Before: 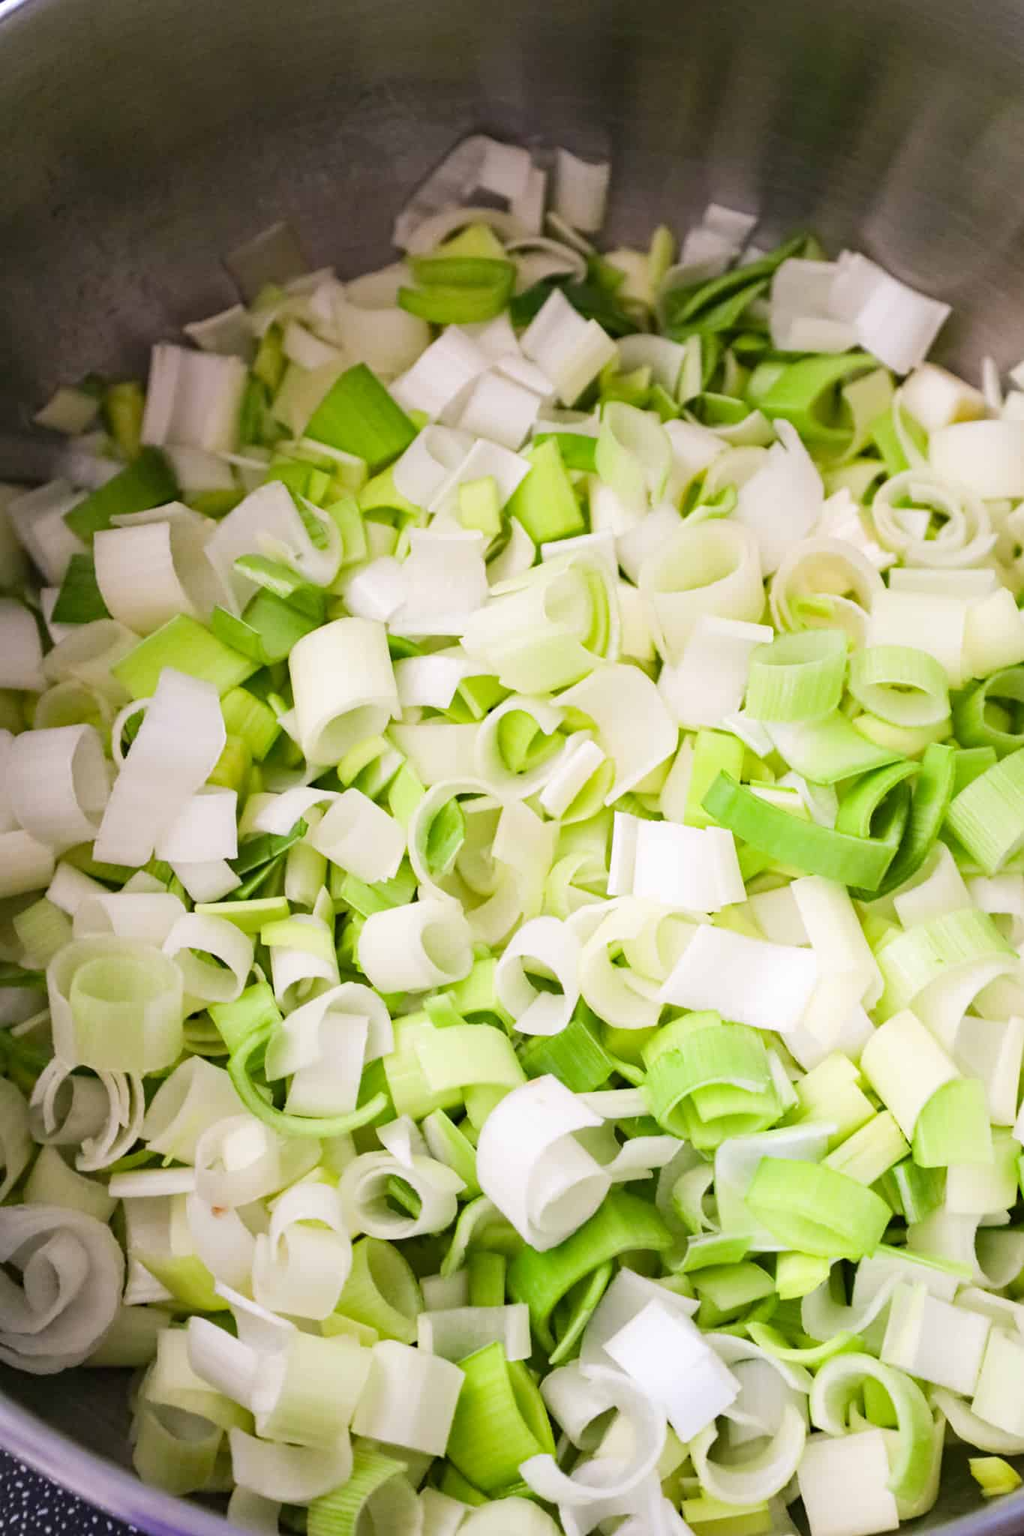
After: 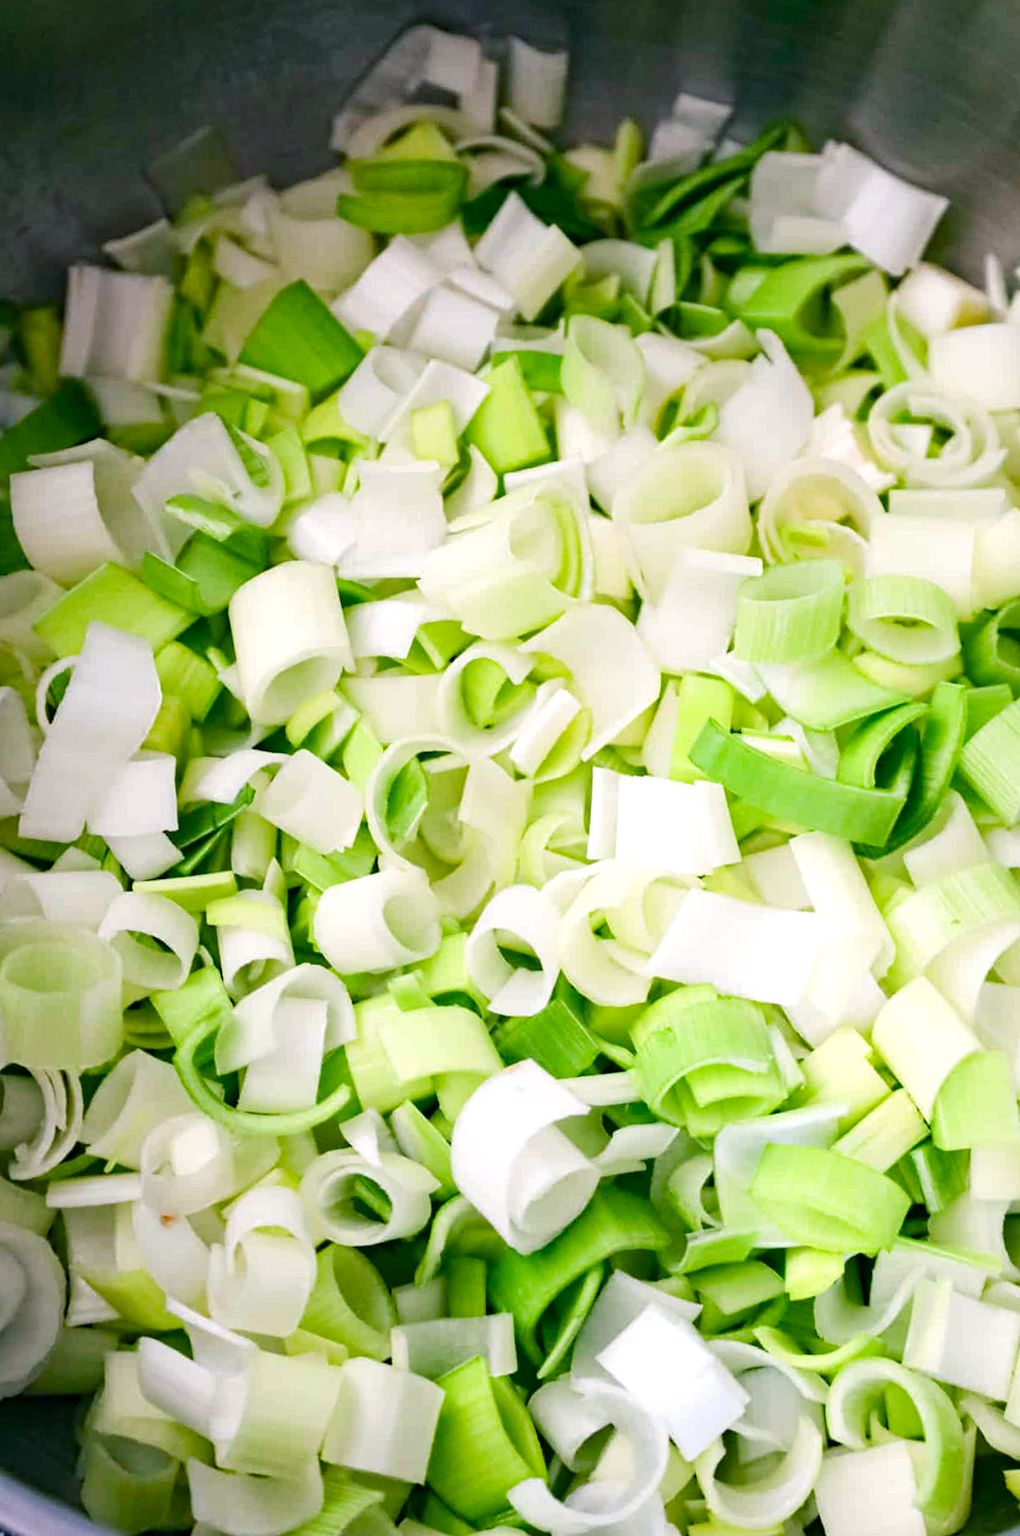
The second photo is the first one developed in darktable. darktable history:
crop and rotate: angle 1.58°, left 6.006%, top 5.714%
color balance rgb: power › luminance -7.556%, power › chroma 2.284%, power › hue 219.14°, highlights gain › luminance 6.491%, highlights gain › chroma 1.291%, highlights gain › hue 88.35°, perceptual saturation grading › global saturation 20%, perceptual saturation grading › highlights -25.16%, perceptual saturation grading › shadows 49.455%, contrast 4.979%
haze removal: adaptive false
